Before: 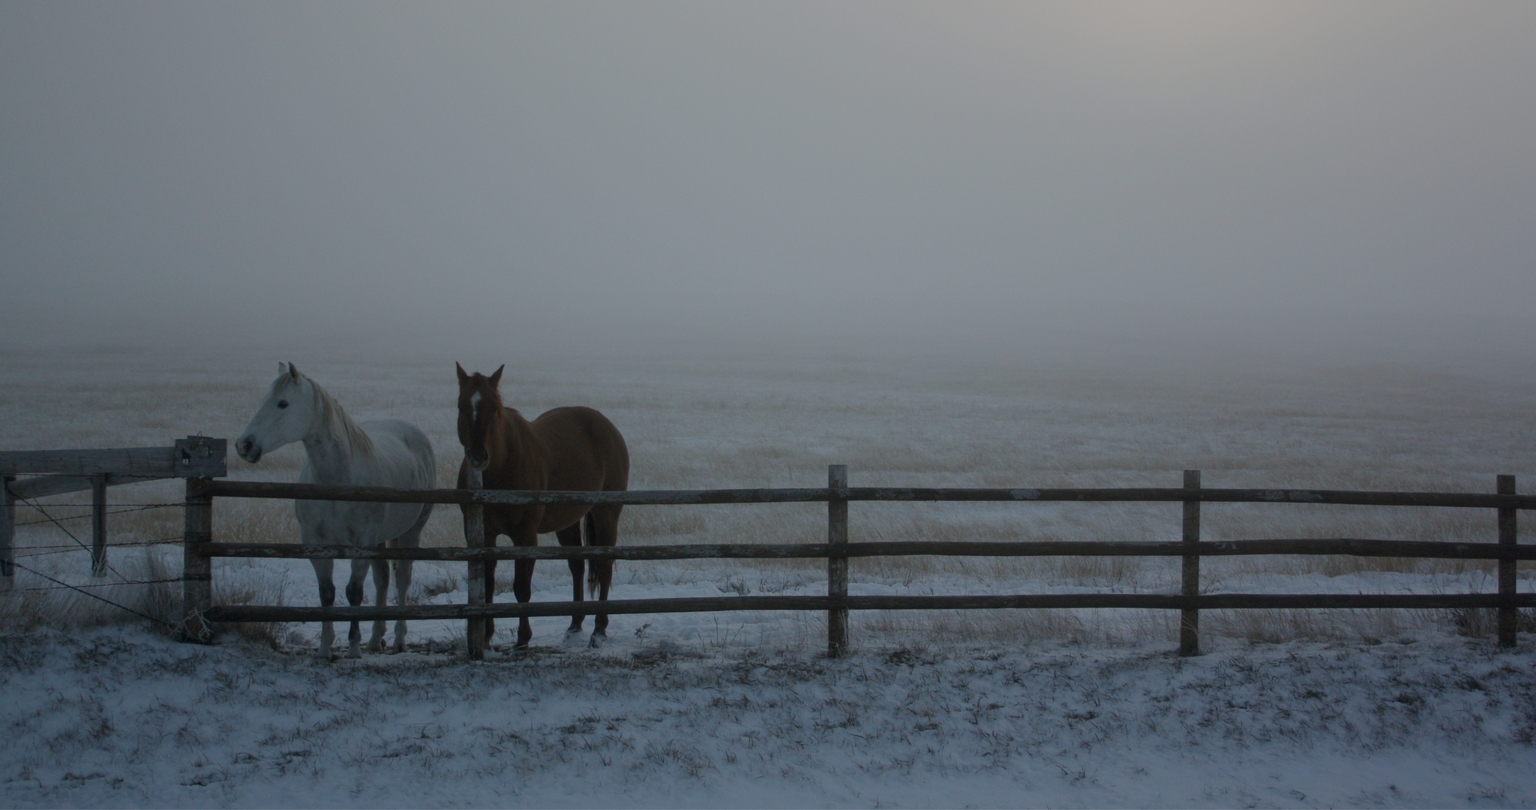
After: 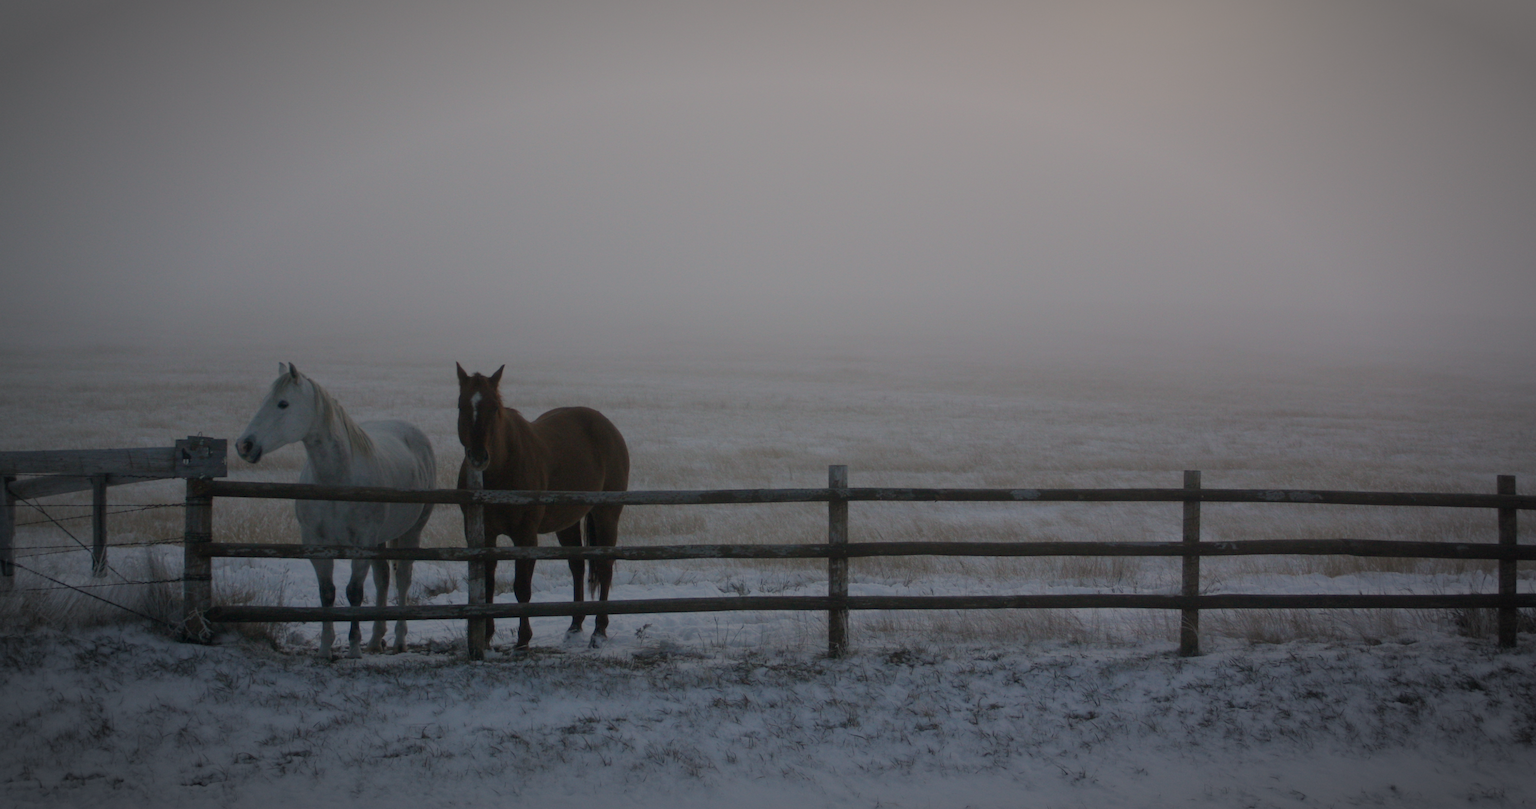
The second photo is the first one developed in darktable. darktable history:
vignetting: automatic ratio true
color correction: highlights a* 5.8, highlights b* 4.87
